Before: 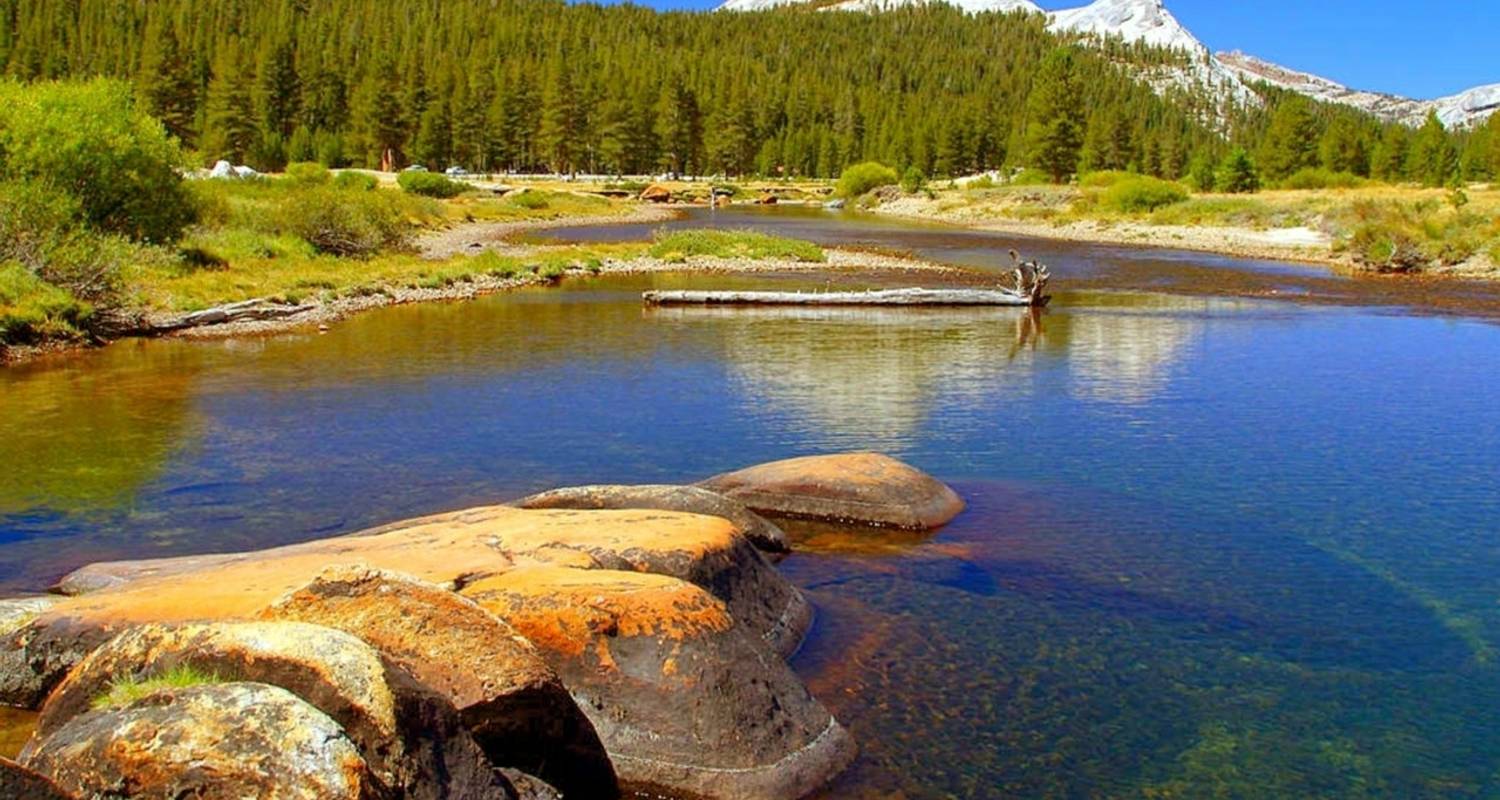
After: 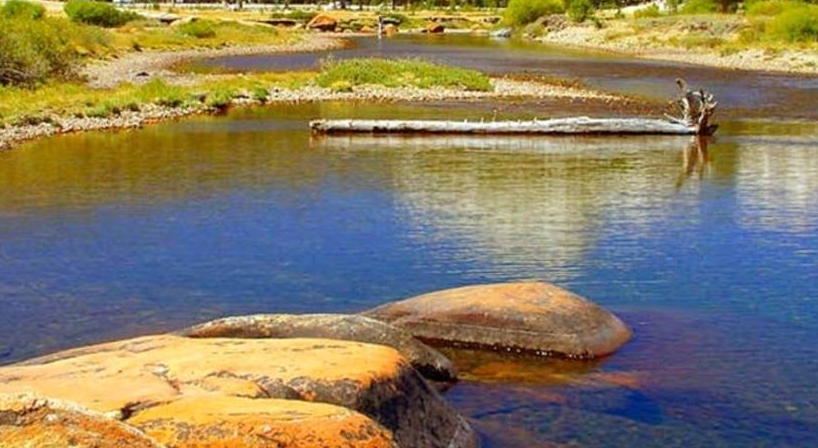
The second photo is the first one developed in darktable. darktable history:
exposure: exposure 0.026 EV, compensate exposure bias true, compensate highlight preservation false
crop and rotate: left 22.262%, top 21.606%, right 23.203%, bottom 22.327%
